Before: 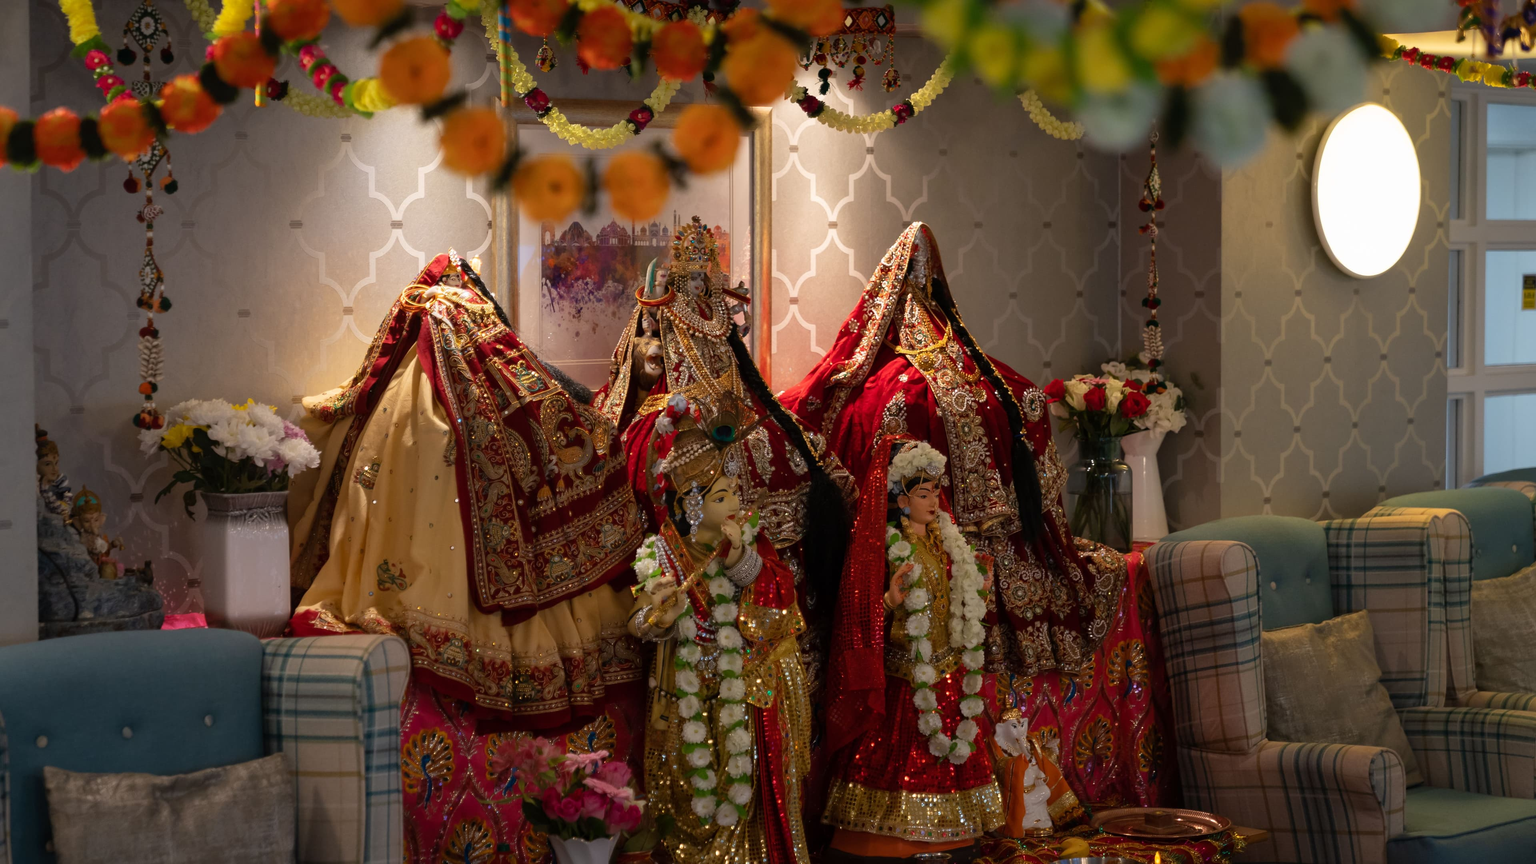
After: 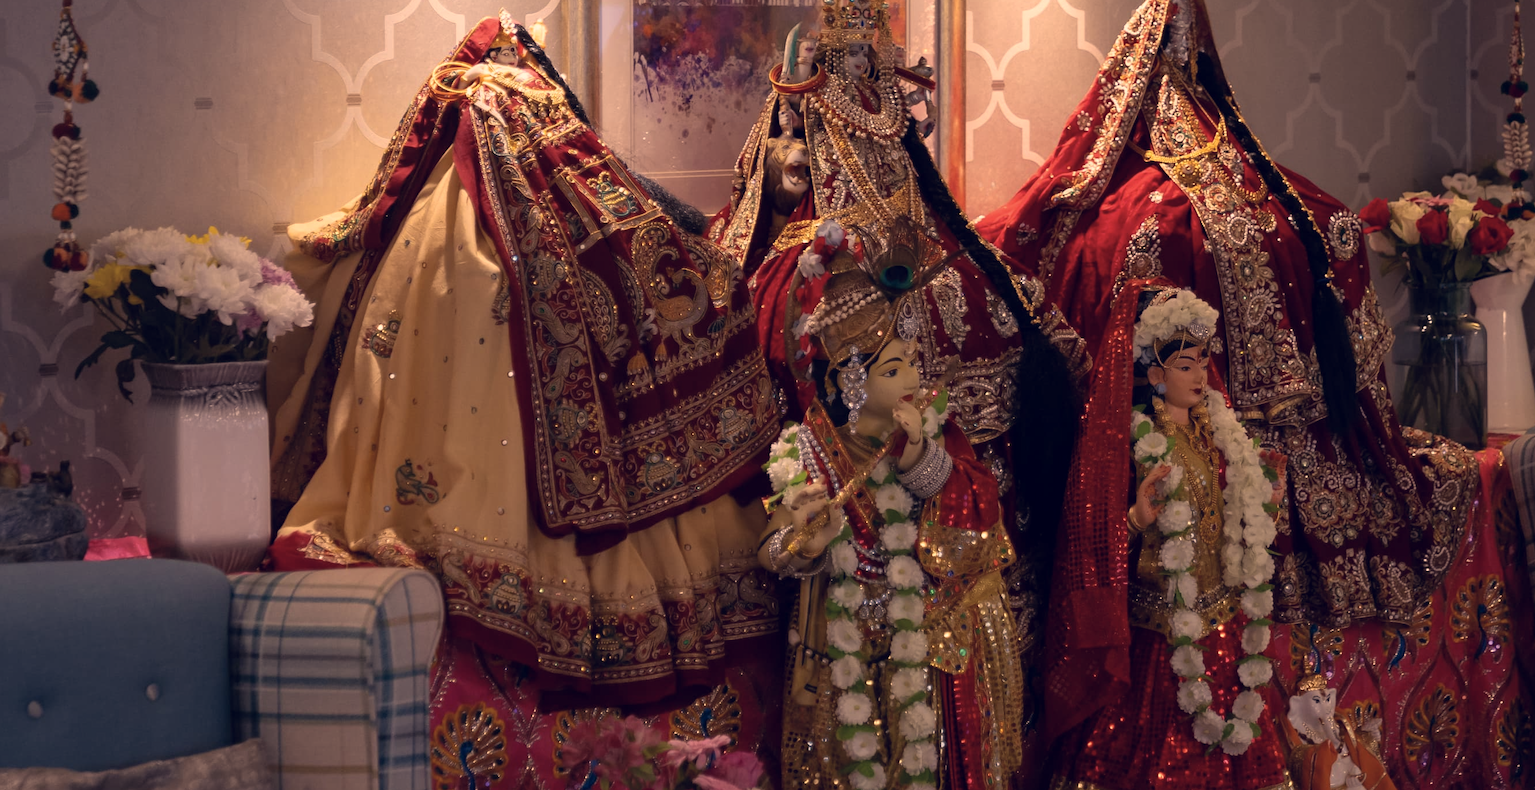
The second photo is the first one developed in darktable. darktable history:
color correction: highlights a* 19.93, highlights b* 26.99, shadows a* 3.28, shadows b* -17.74, saturation 0.741
crop: left 6.72%, top 28.033%, right 24.054%, bottom 8.632%
